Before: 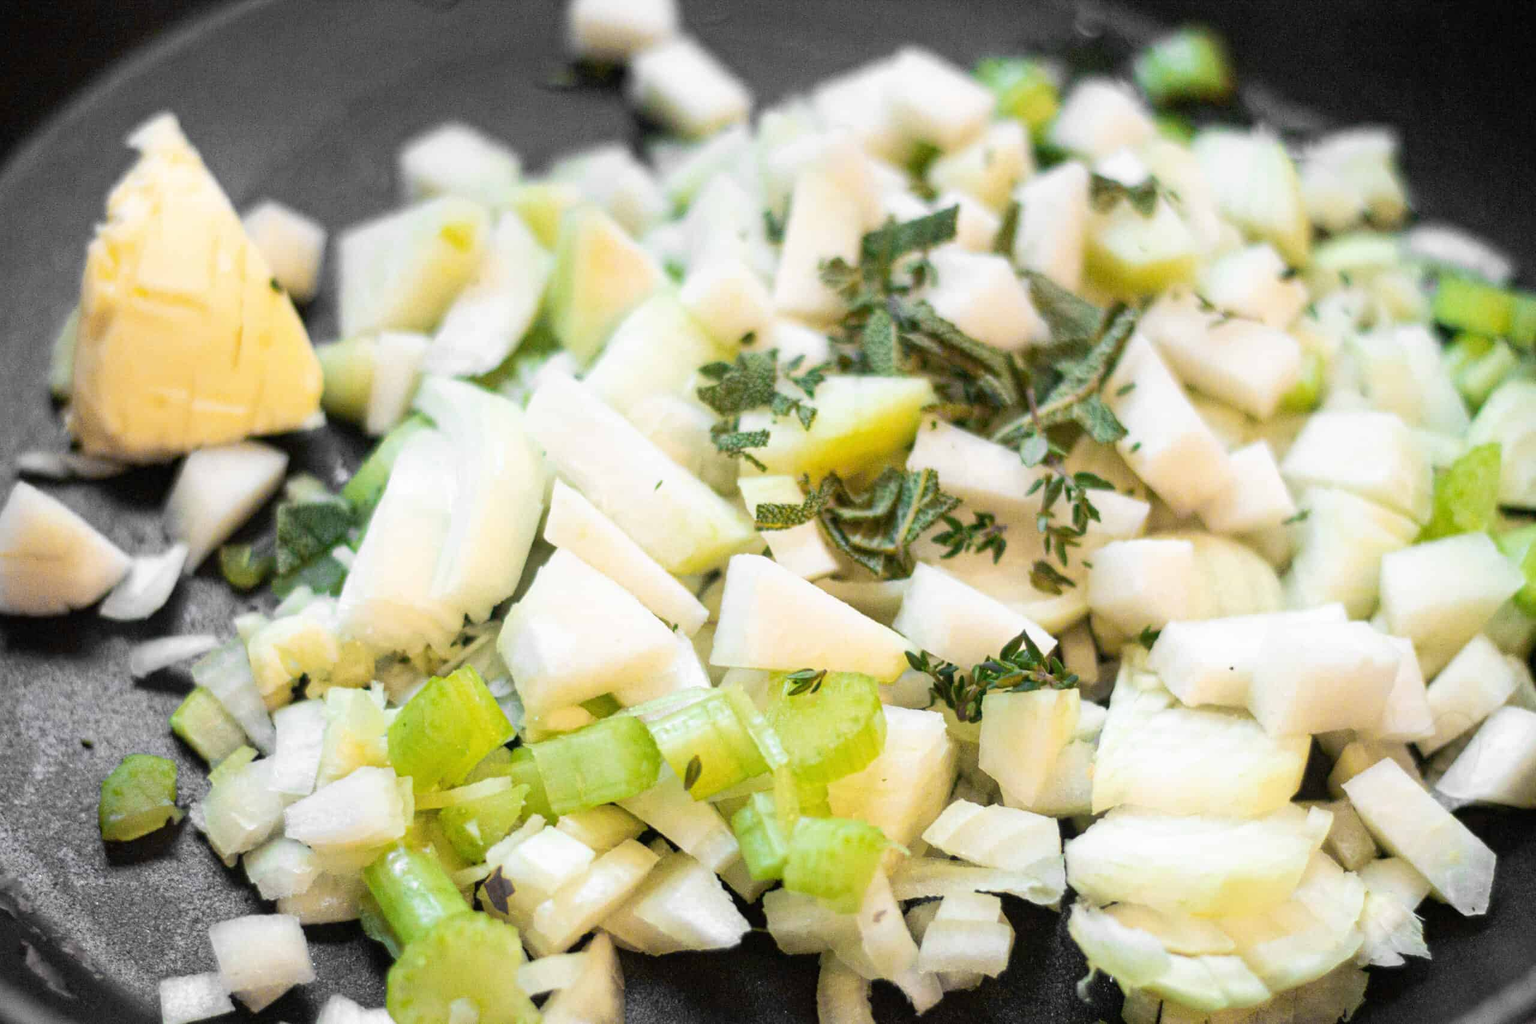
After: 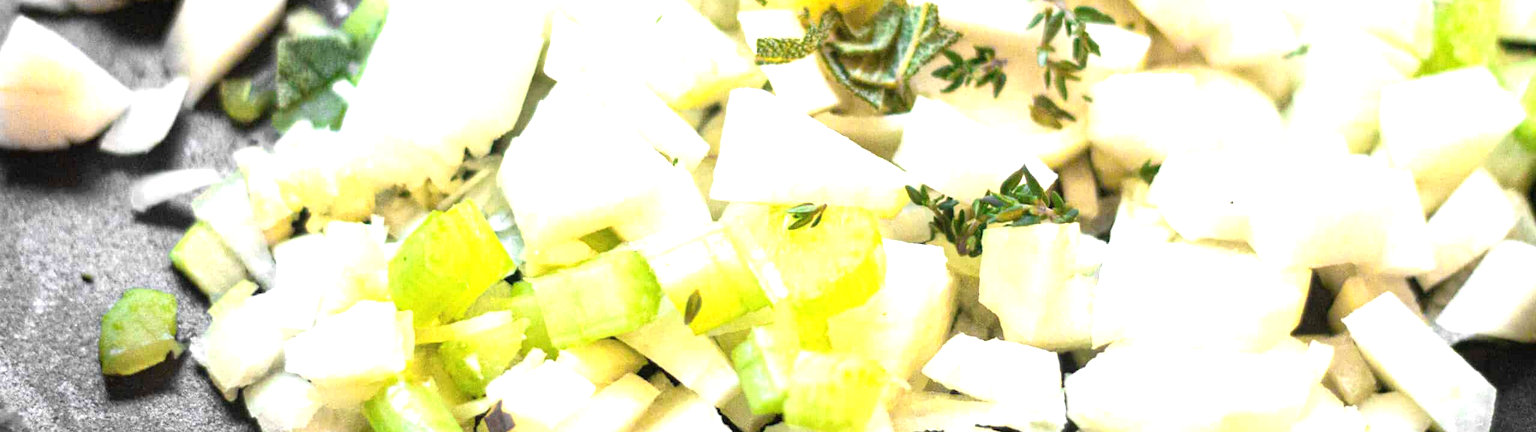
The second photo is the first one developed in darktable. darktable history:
crop: top 45.551%, bottom 12.262%
exposure: black level correction 0, exposure 1 EV, compensate exposure bias true, compensate highlight preservation false
